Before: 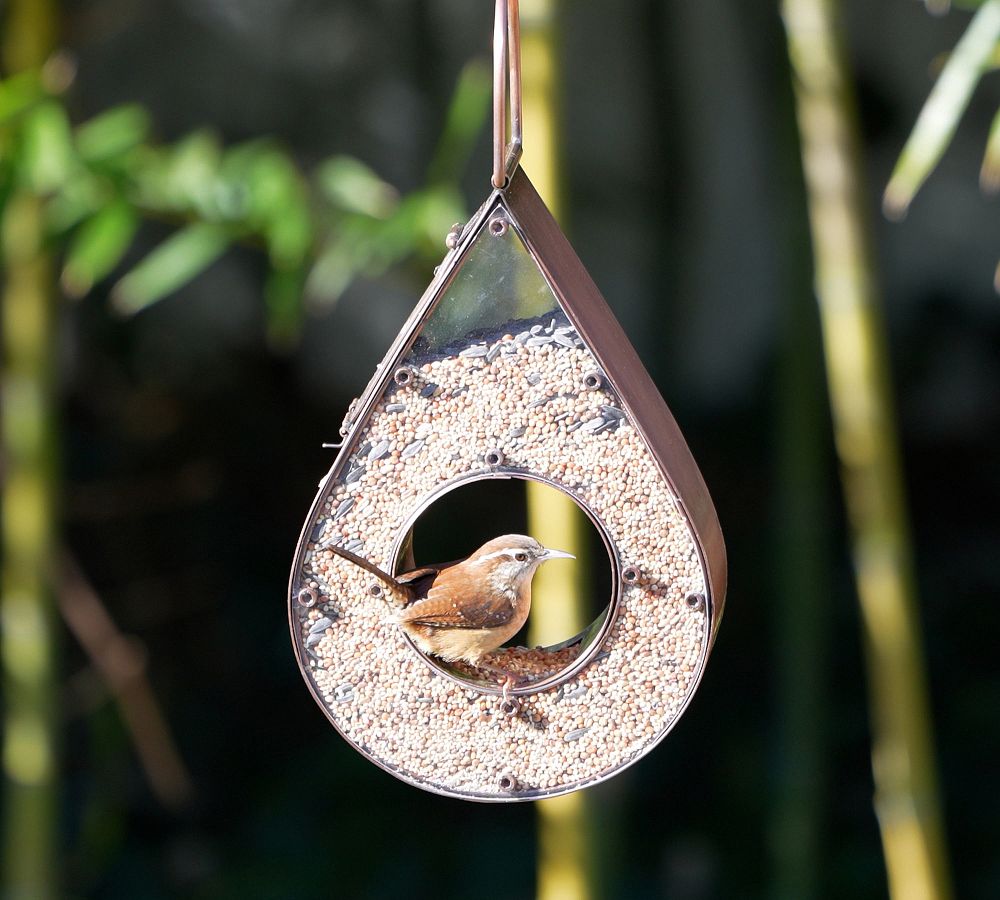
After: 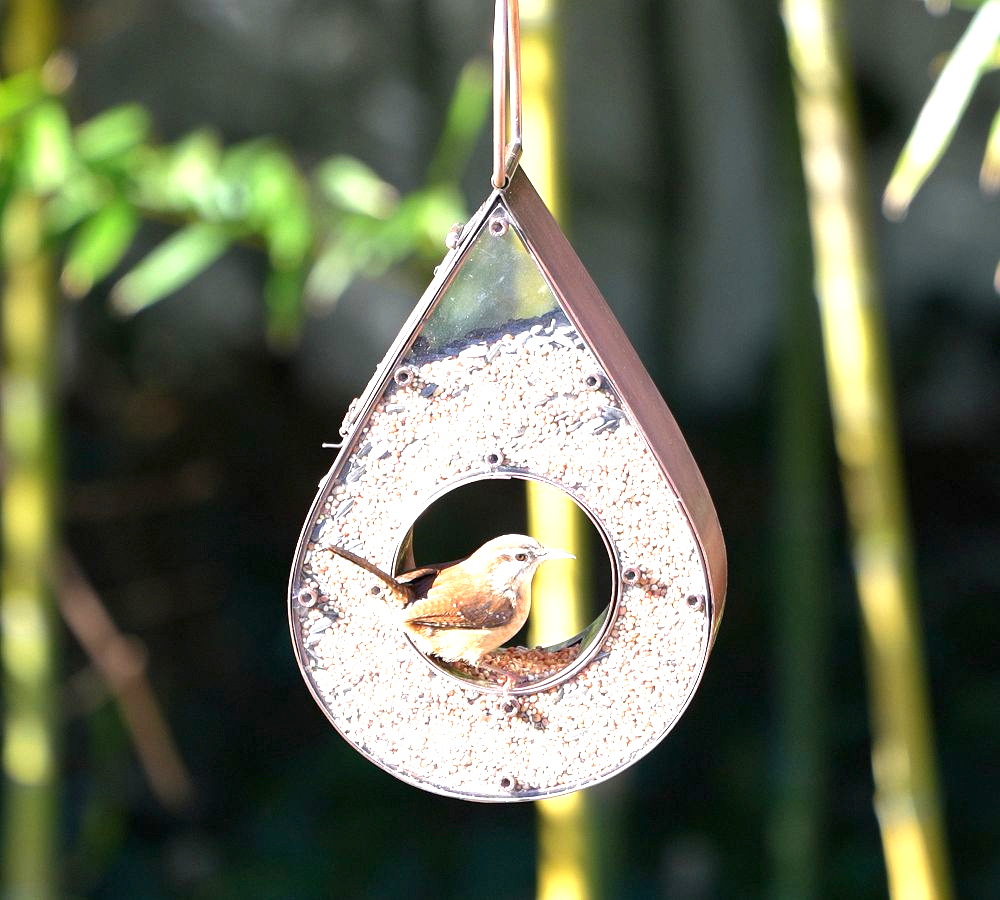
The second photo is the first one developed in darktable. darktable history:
white balance: emerald 1
exposure: black level correction 0, exposure 1.1 EV, compensate highlight preservation false
